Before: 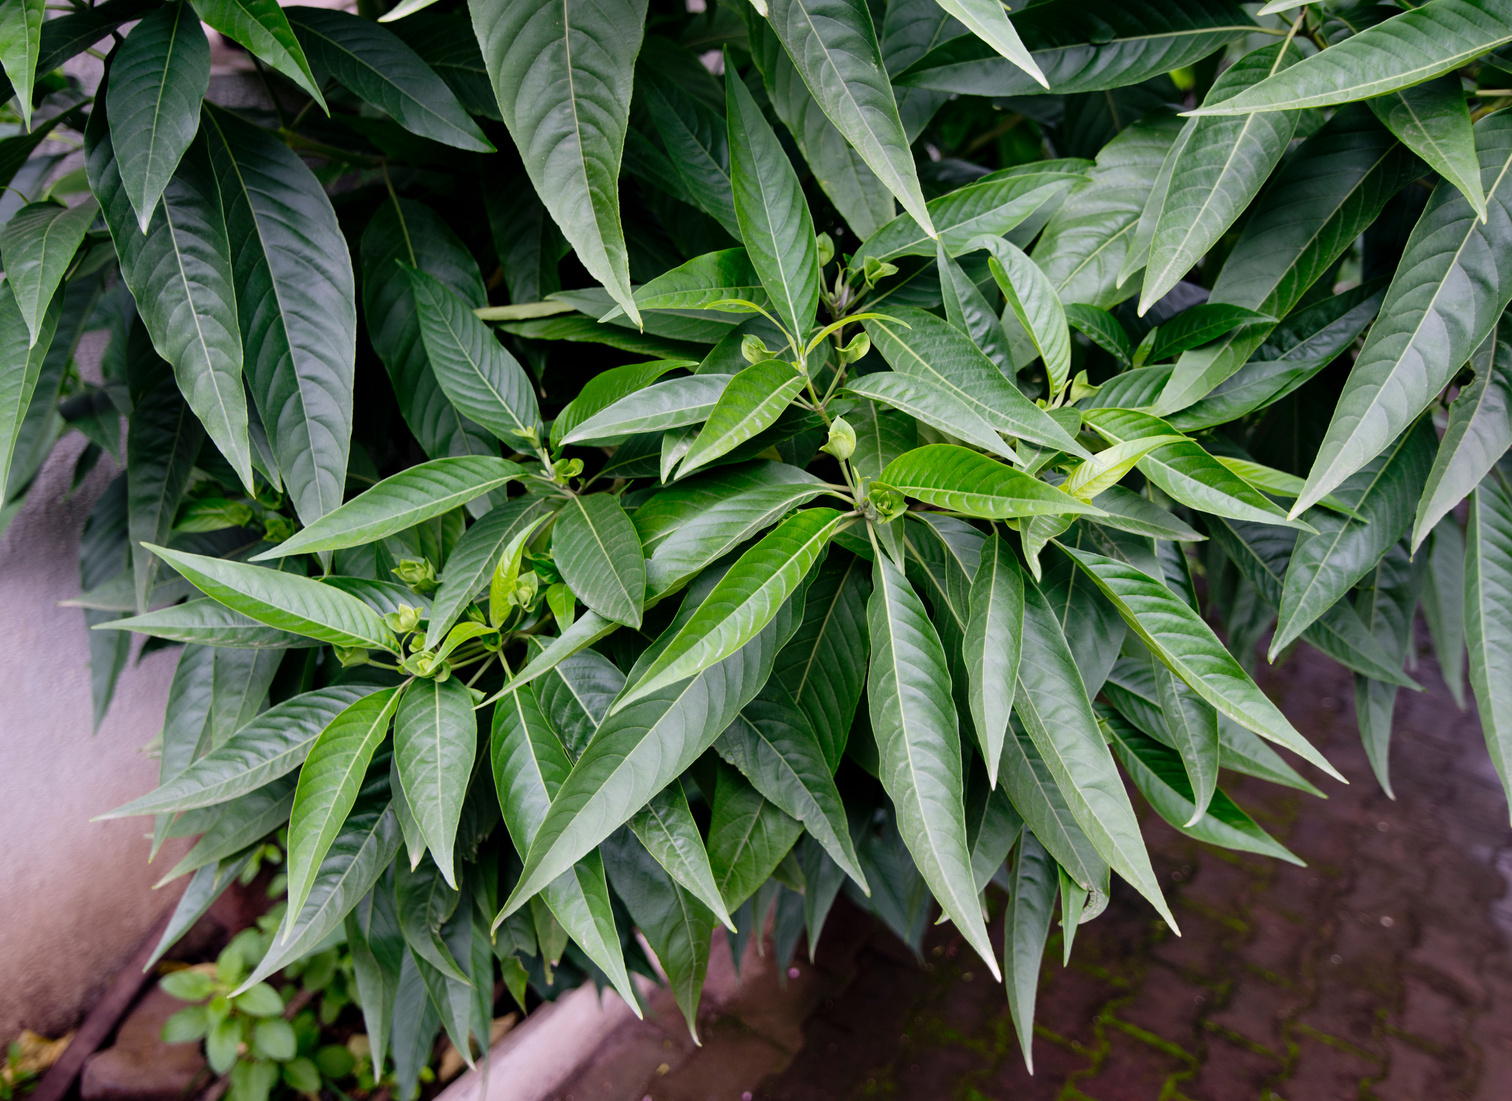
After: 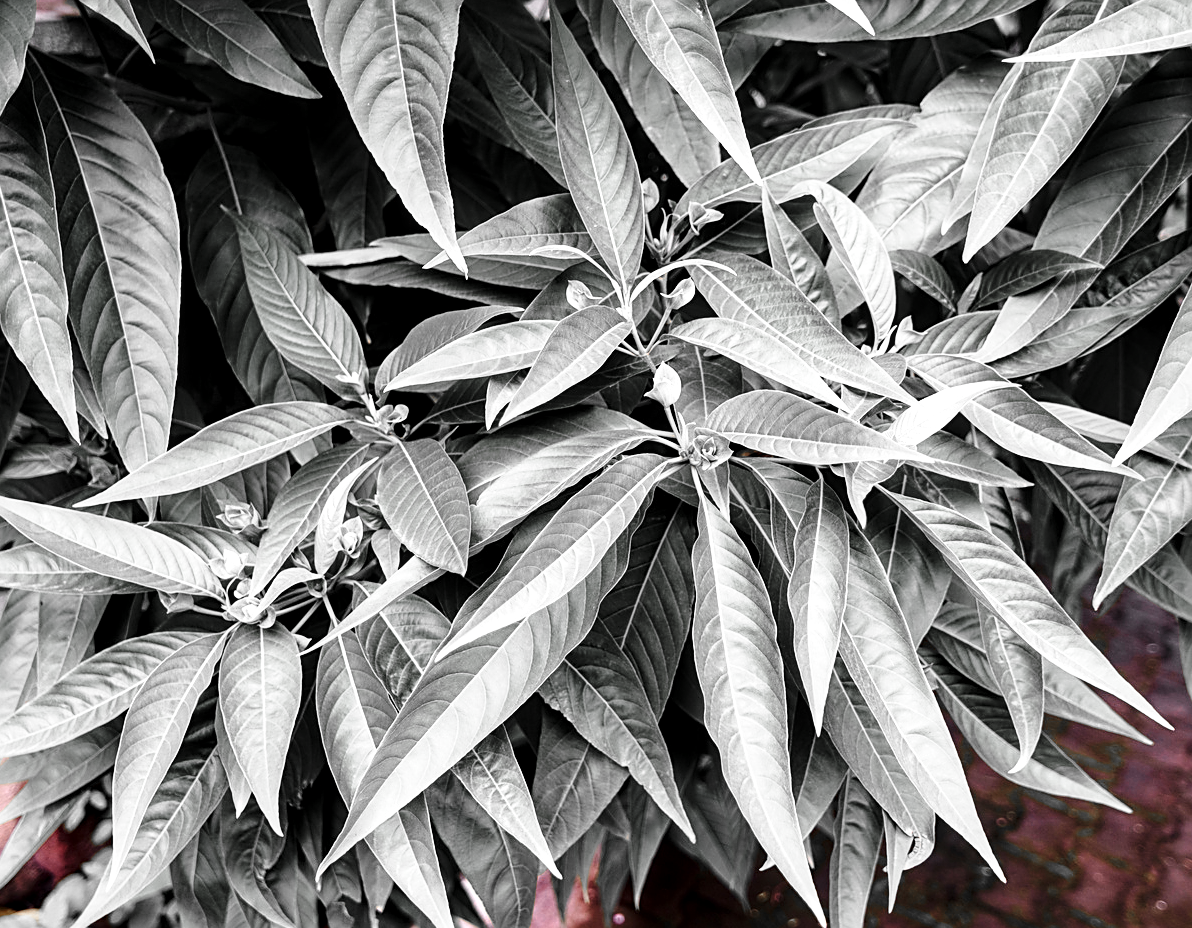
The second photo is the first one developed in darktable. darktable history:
sharpen: on, module defaults
local contrast: highlights 83%, shadows 78%
crop: left 11.604%, top 4.976%, right 9.558%, bottom 10.665%
color correction: highlights a* 0.07, highlights b* -0.501
color zones: curves: ch0 [(0, 0.65) (0.096, 0.644) (0.221, 0.539) (0.429, 0.5) (0.571, 0.5) (0.714, 0.5) (0.857, 0.5) (1, 0.65)]; ch1 [(0, 0.5) (0.143, 0.5) (0.257, -0.002) (0.429, 0.04) (0.571, -0.001) (0.714, -0.015) (0.857, 0.024) (1, 0.5)]
base curve: curves: ch0 [(0, 0) (0.028, 0.03) (0.121, 0.232) (0.46, 0.748) (0.859, 0.968) (1, 1)], preserve colors none
color balance rgb: perceptual saturation grading › global saturation -0.033%, perceptual brilliance grading › global brilliance 1.997%, perceptual brilliance grading › highlights 8.329%, perceptual brilliance grading › shadows -3.402%
